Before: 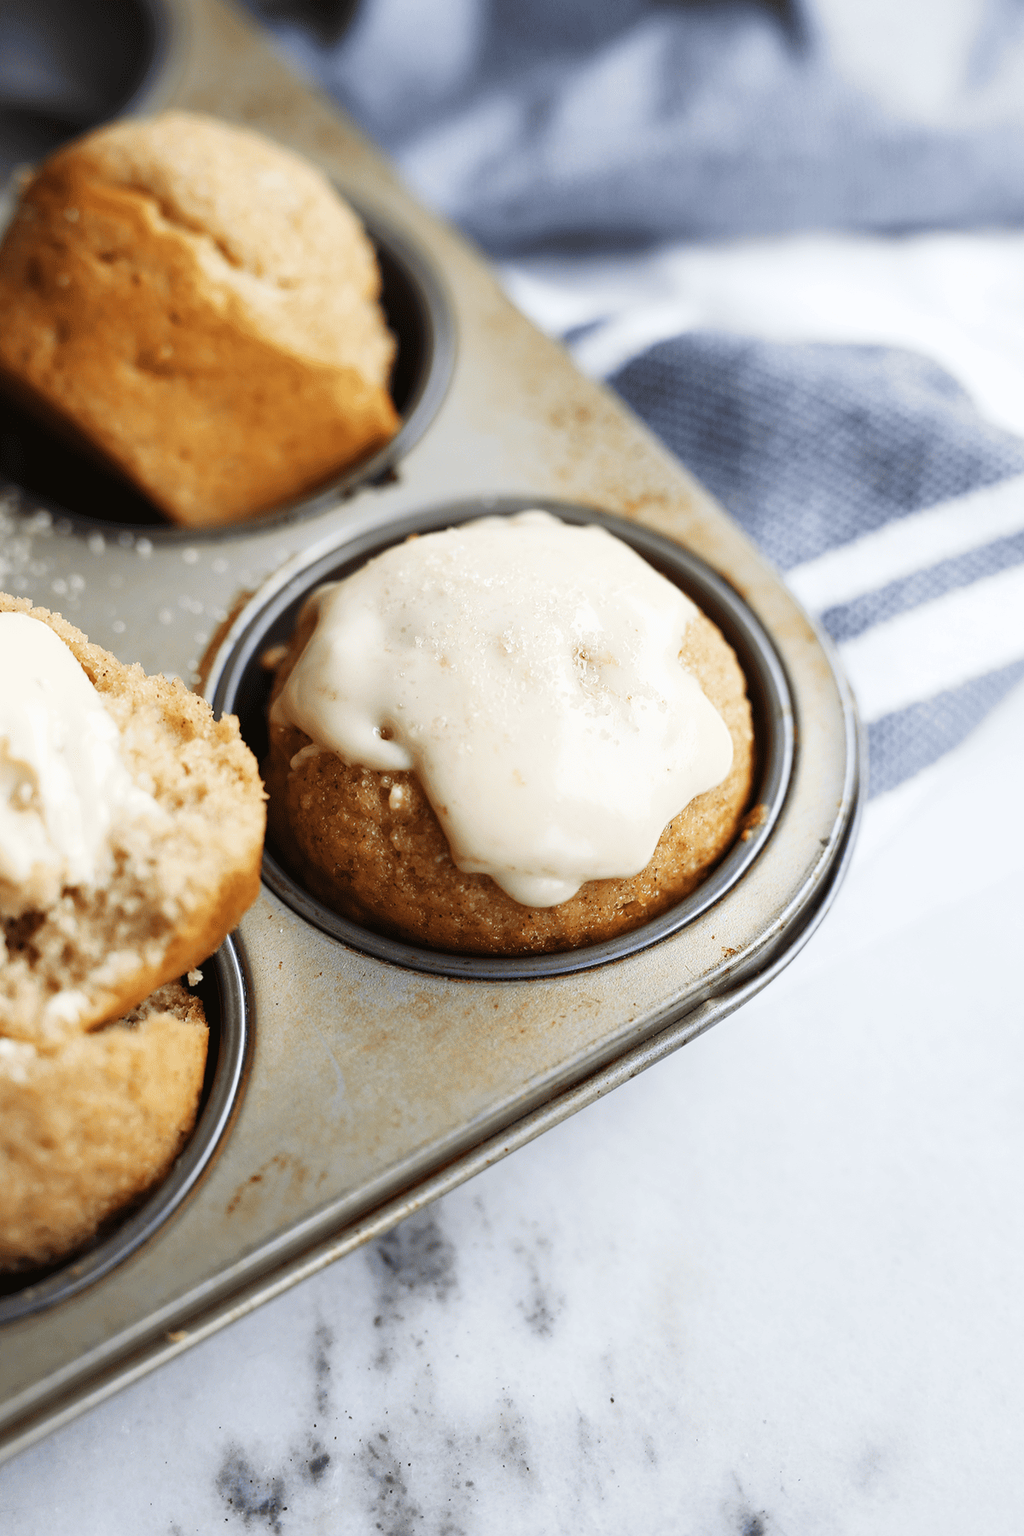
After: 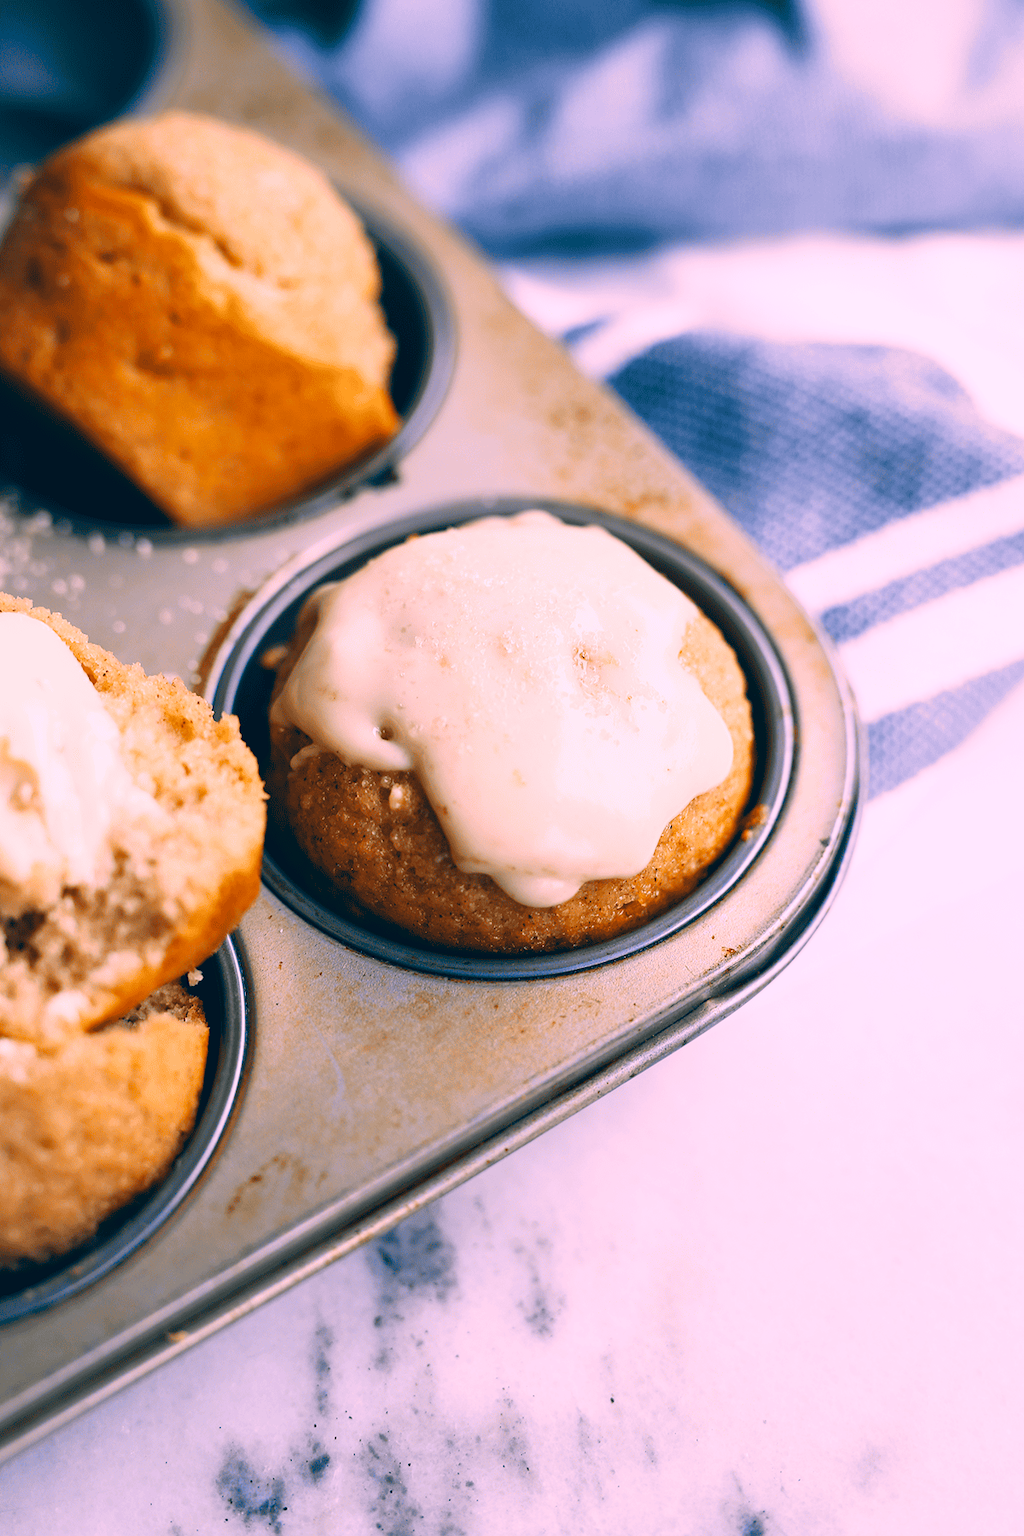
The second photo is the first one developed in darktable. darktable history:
color correction: highlights a* 17.03, highlights b* 0.205, shadows a* -15.38, shadows b* -14.56, saturation 1.5
white balance: red 1, blue 1
